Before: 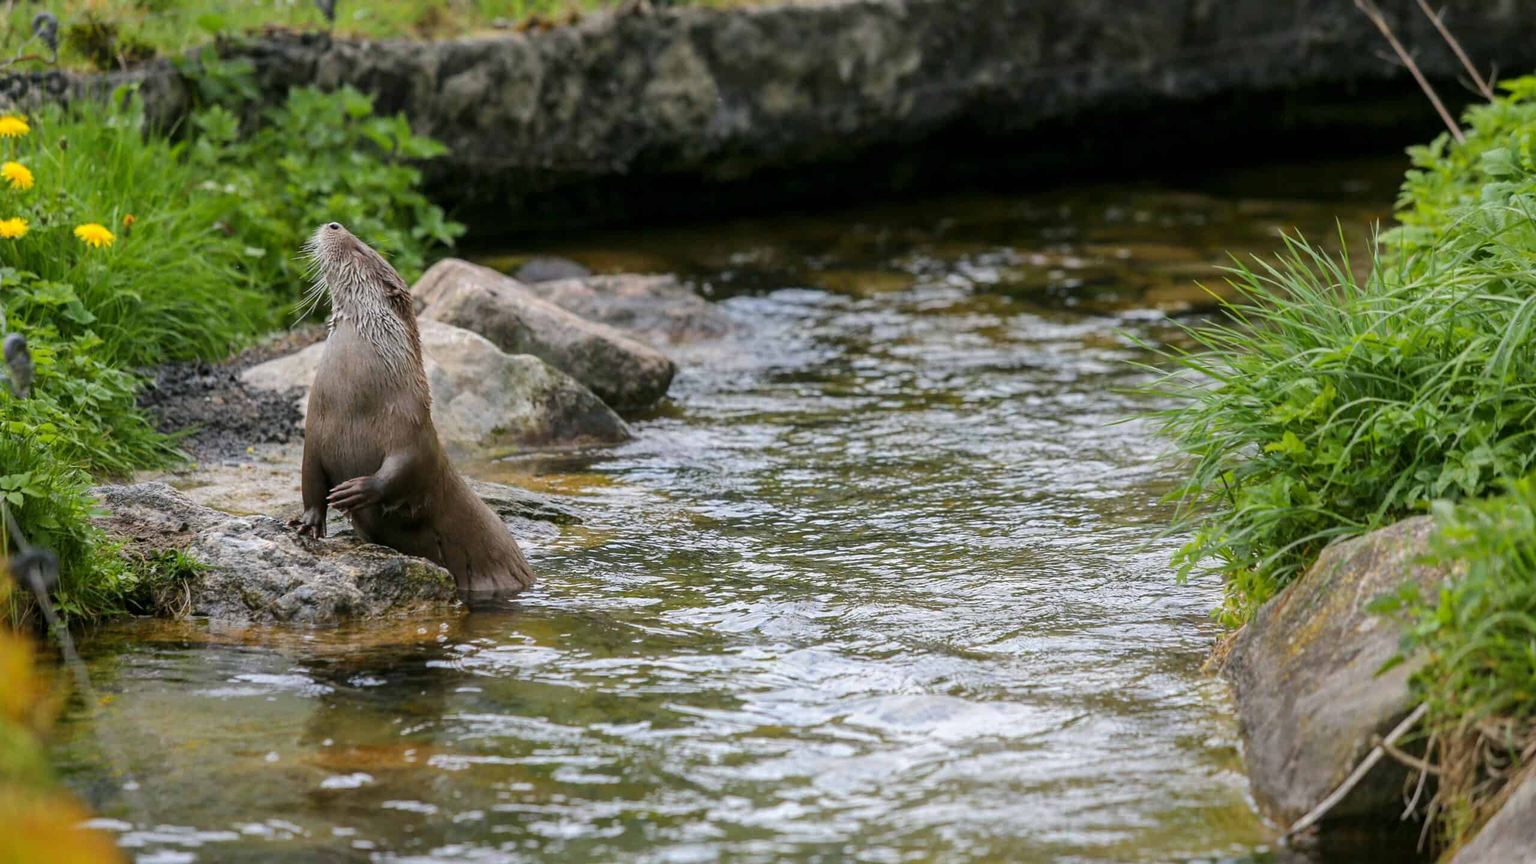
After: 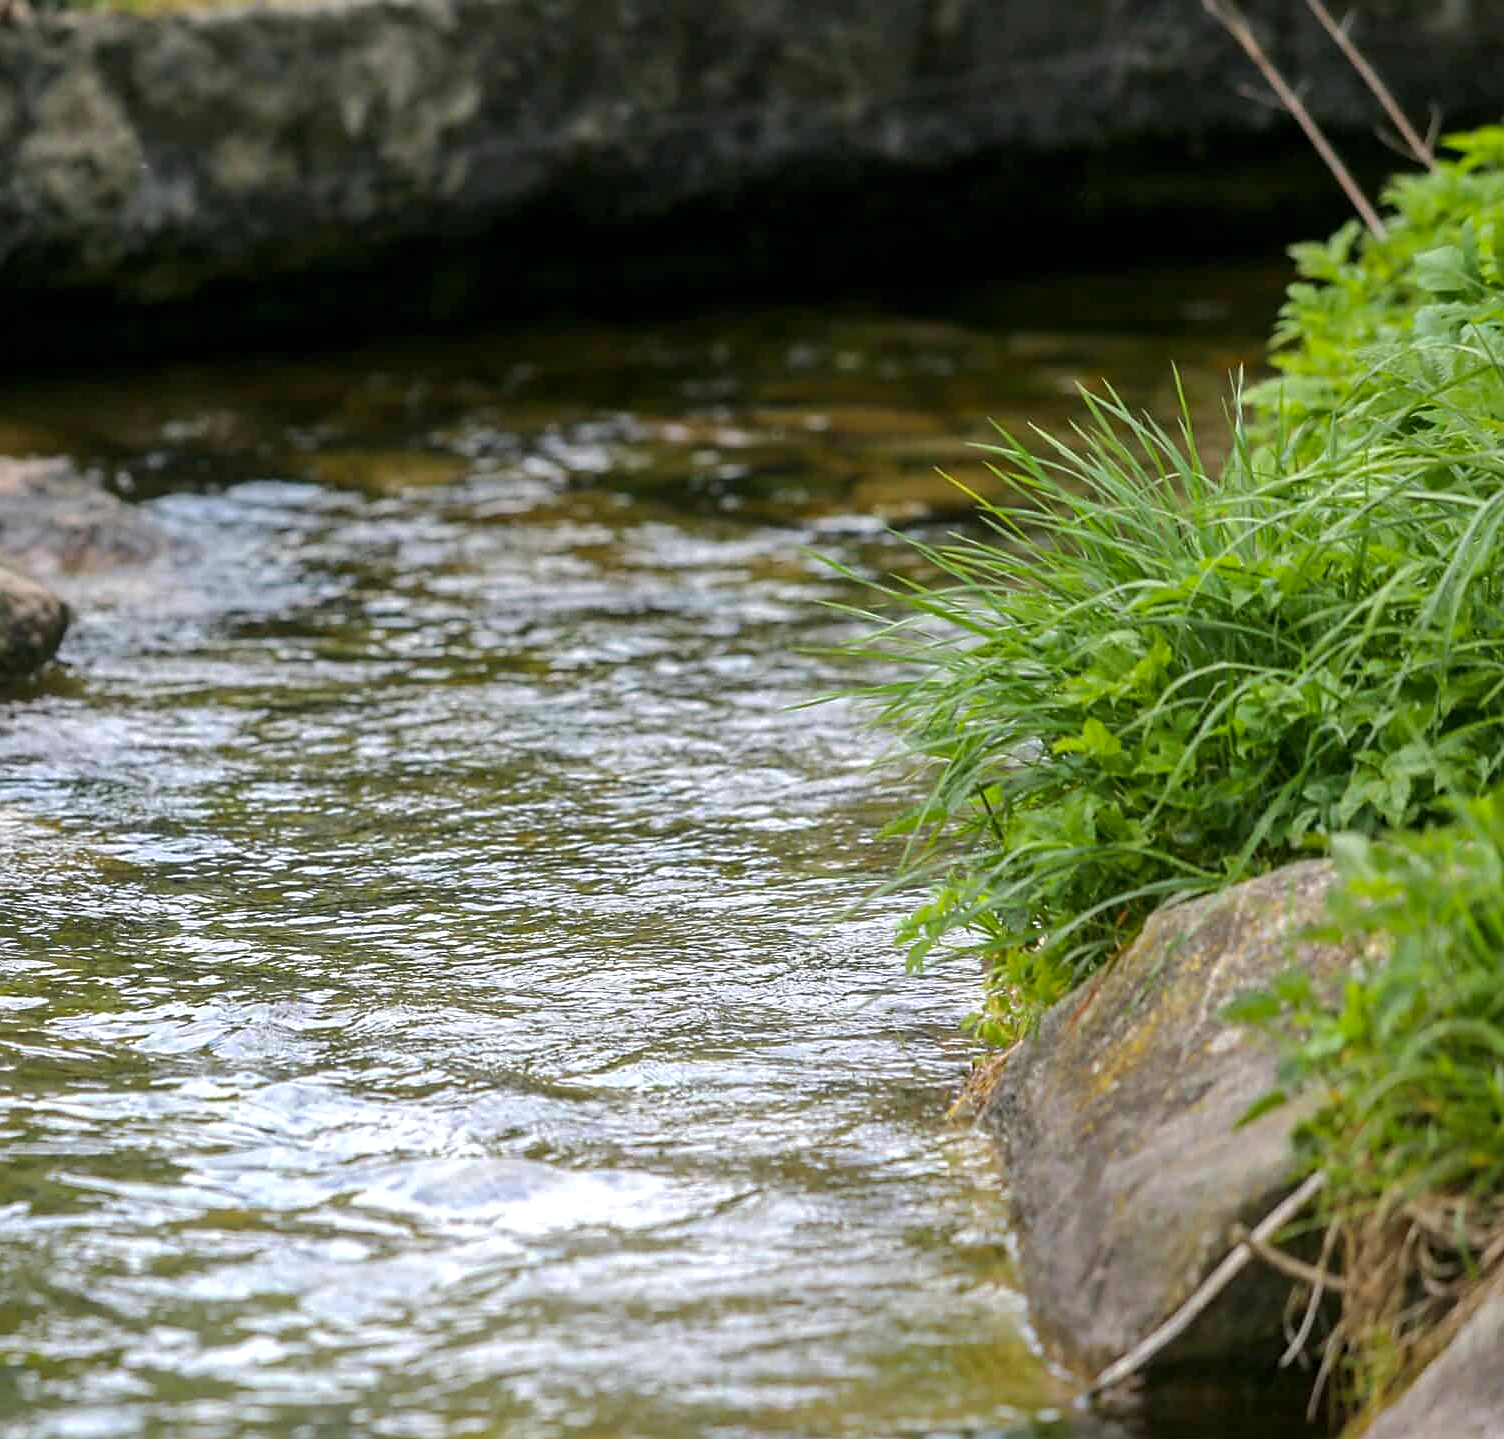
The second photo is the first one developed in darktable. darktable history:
exposure: exposure 0.377 EV, compensate exposure bias true, compensate highlight preservation false
sharpen: radius 1.915, amount 0.413, threshold 1.494
base curve: curves: ch0 [(0, 0) (0.74, 0.67) (1, 1)], preserve colors none
contrast brightness saturation: contrast 0.036, saturation 0.072
crop: left 41.246%
